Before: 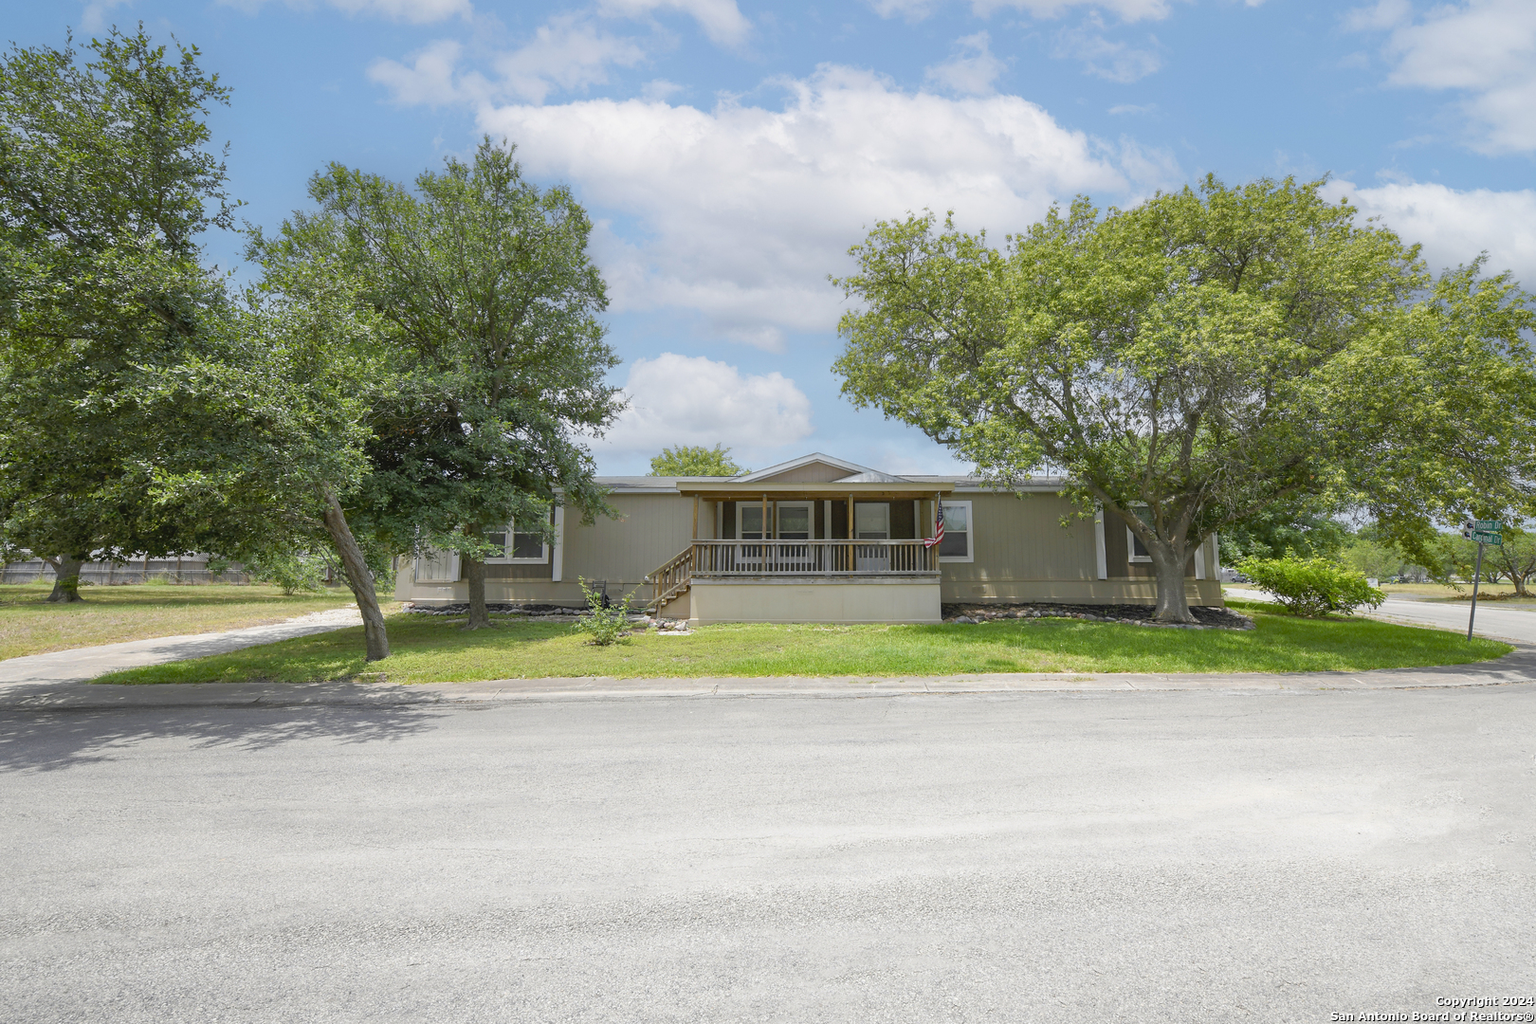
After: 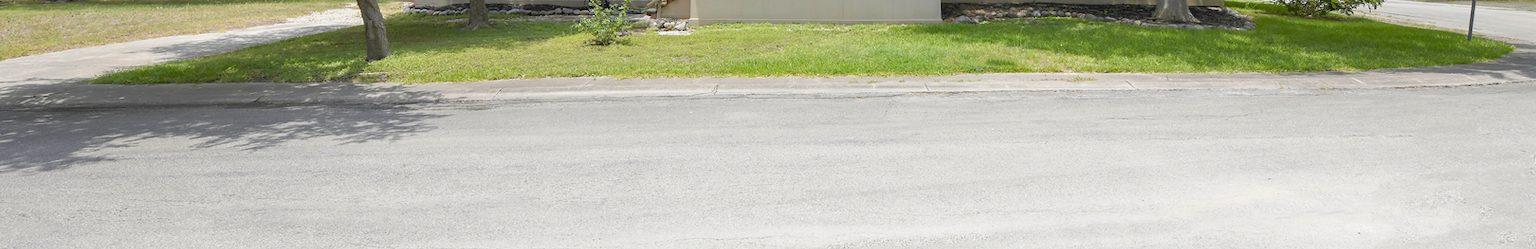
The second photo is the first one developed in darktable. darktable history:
crop and rotate: top 58.693%, bottom 16.914%
